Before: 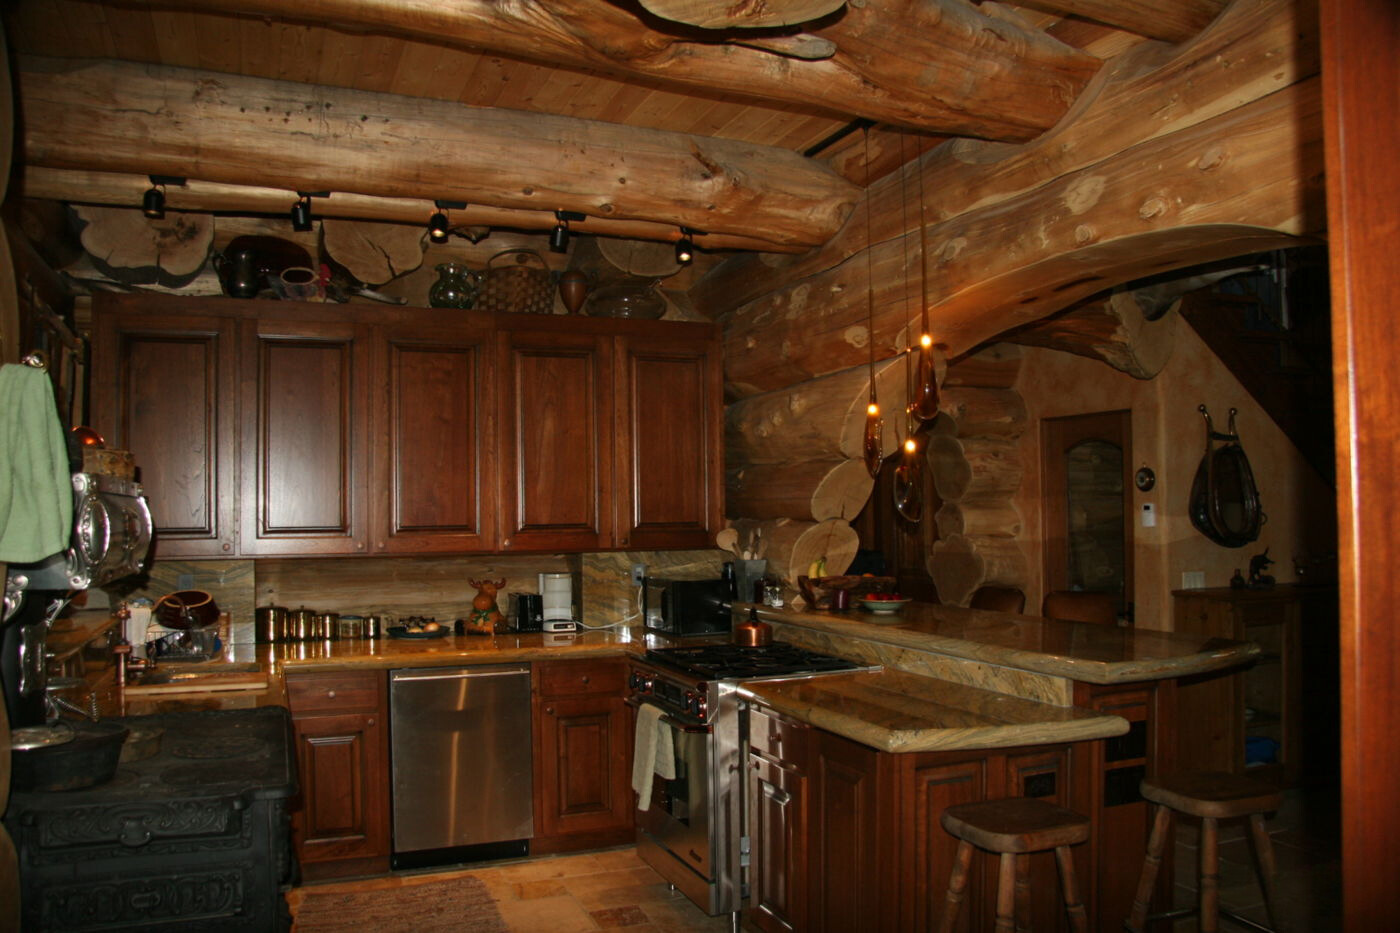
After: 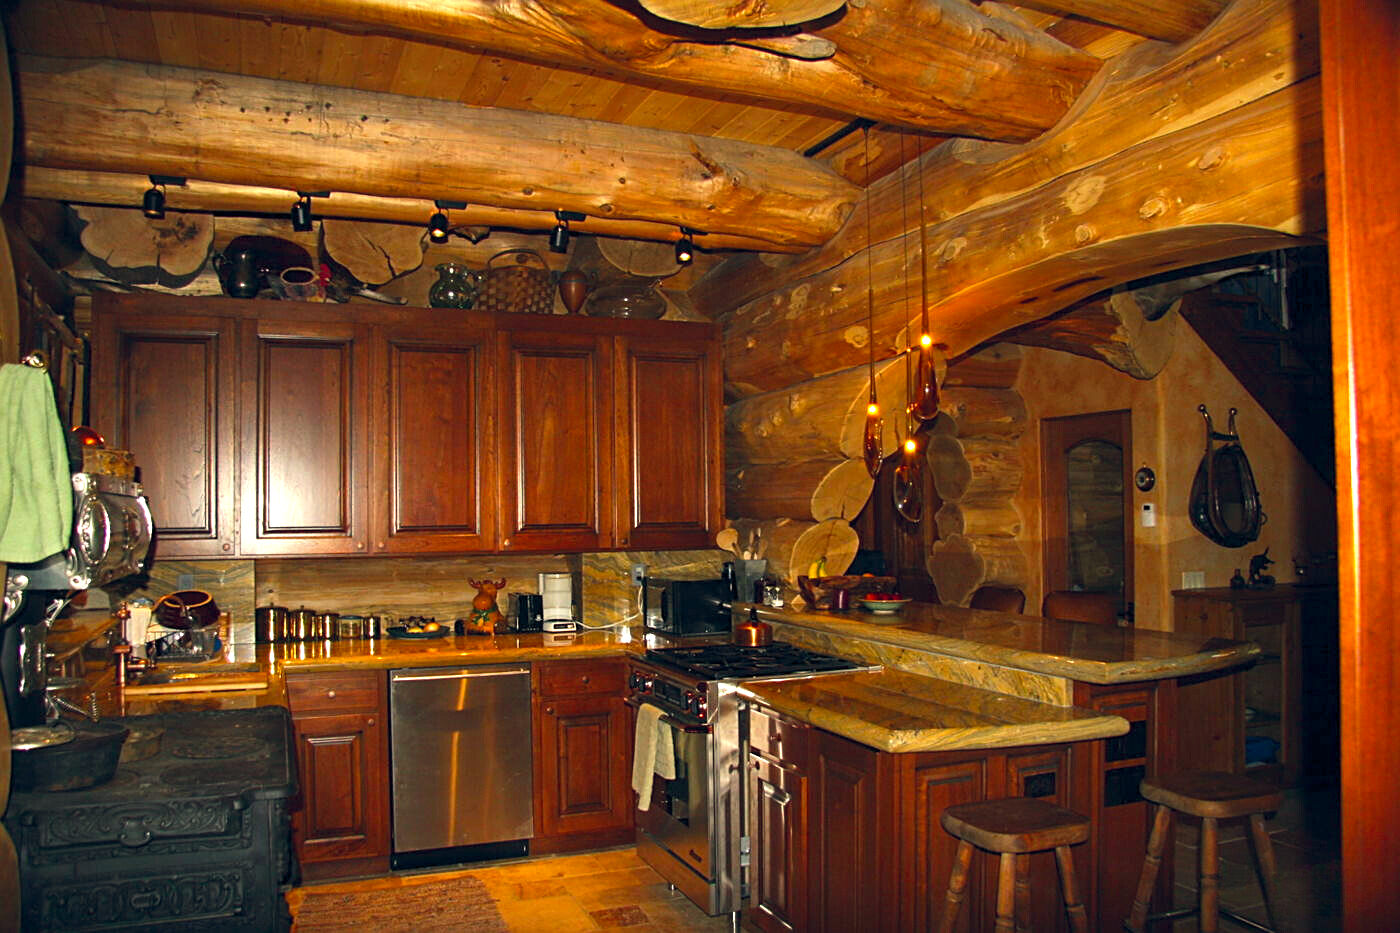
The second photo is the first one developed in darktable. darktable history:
exposure: black level correction 0, exposure 1.104 EV, compensate highlight preservation false
color balance rgb: highlights gain › chroma 3.02%, highlights gain › hue 76.31°, global offset › chroma 0.1%, global offset › hue 253.52°, perceptual saturation grading › global saturation 30.907%
sharpen: on, module defaults
